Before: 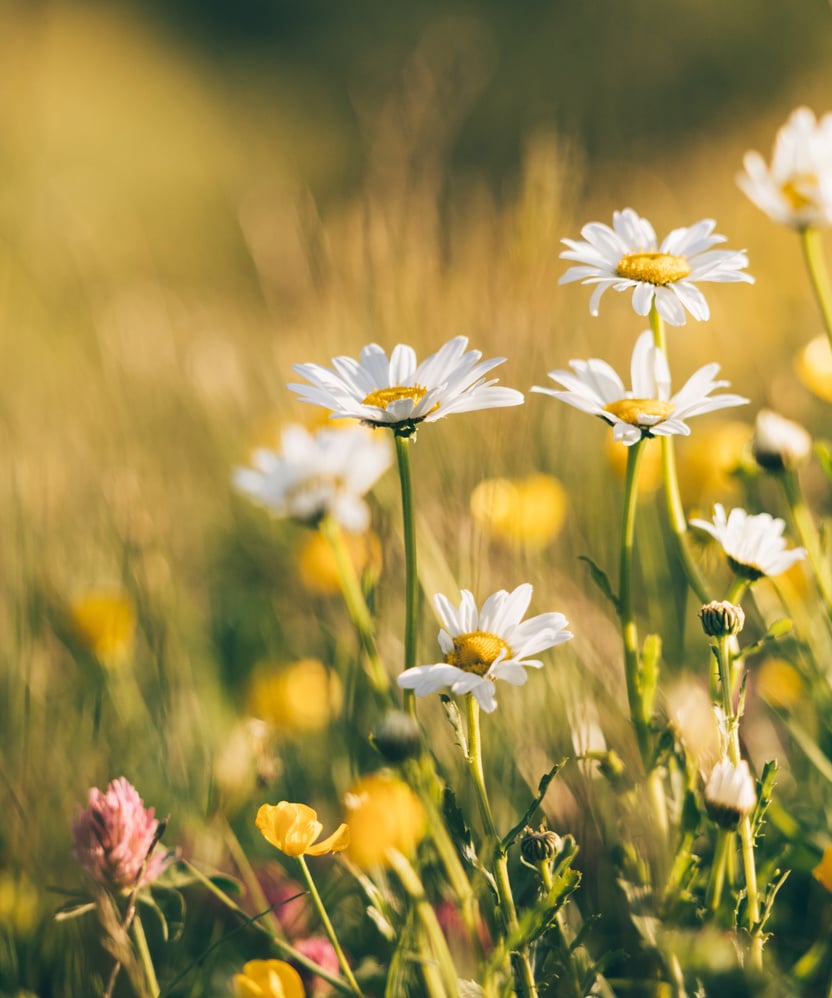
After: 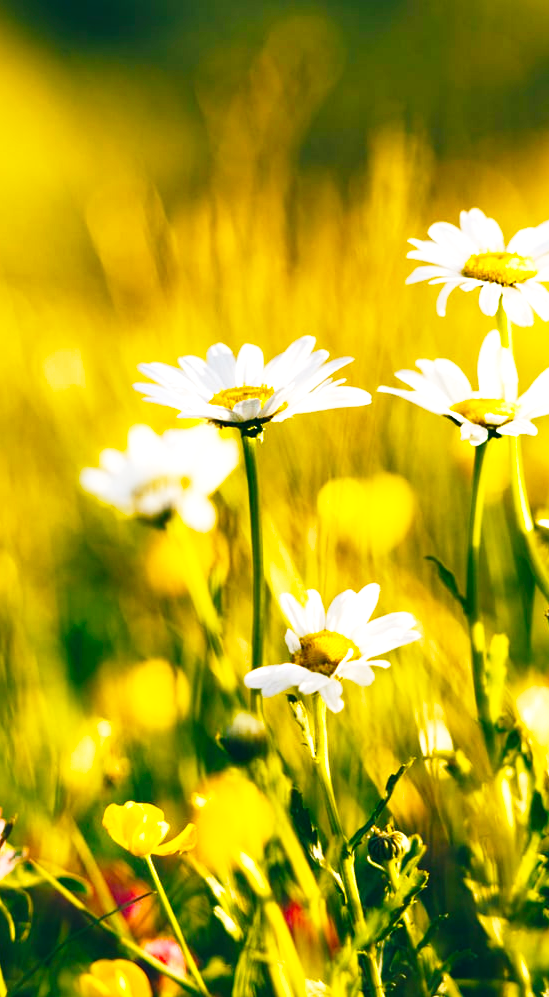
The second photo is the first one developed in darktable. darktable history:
color balance rgb: linear chroma grading › global chroma 9%, perceptual saturation grading › global saturation 36%, perceptual saturation grading › shadows 35%, perceptual brilliance grading › global brilliance 15%, perceptual brilliance grading › shadows -35%, global vibrance 15%
crop and rotate: left 18.442%, right 15.508%
base curve: curves: ch0 [(0, 0) (0.028, 0.03) (0.121, 0.232) (0.46, 0.748) (0.859, 0.968) (1, 1)], preserve colors none
shadows and highlights: shadows 49, highlights -41, soften with gaussian
